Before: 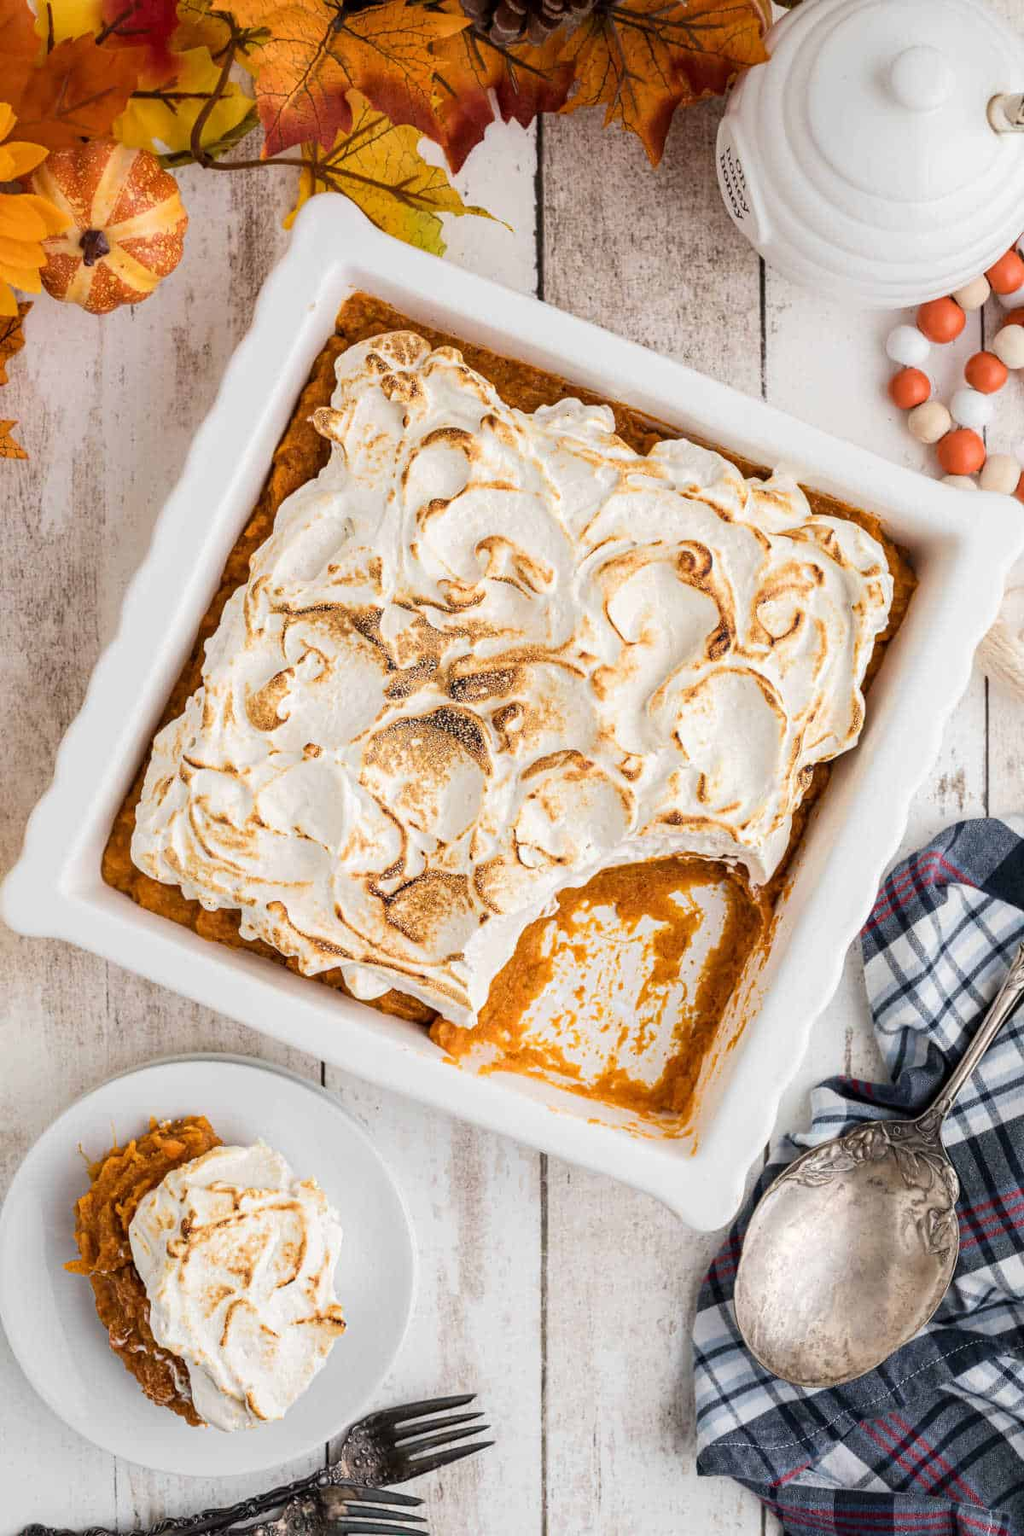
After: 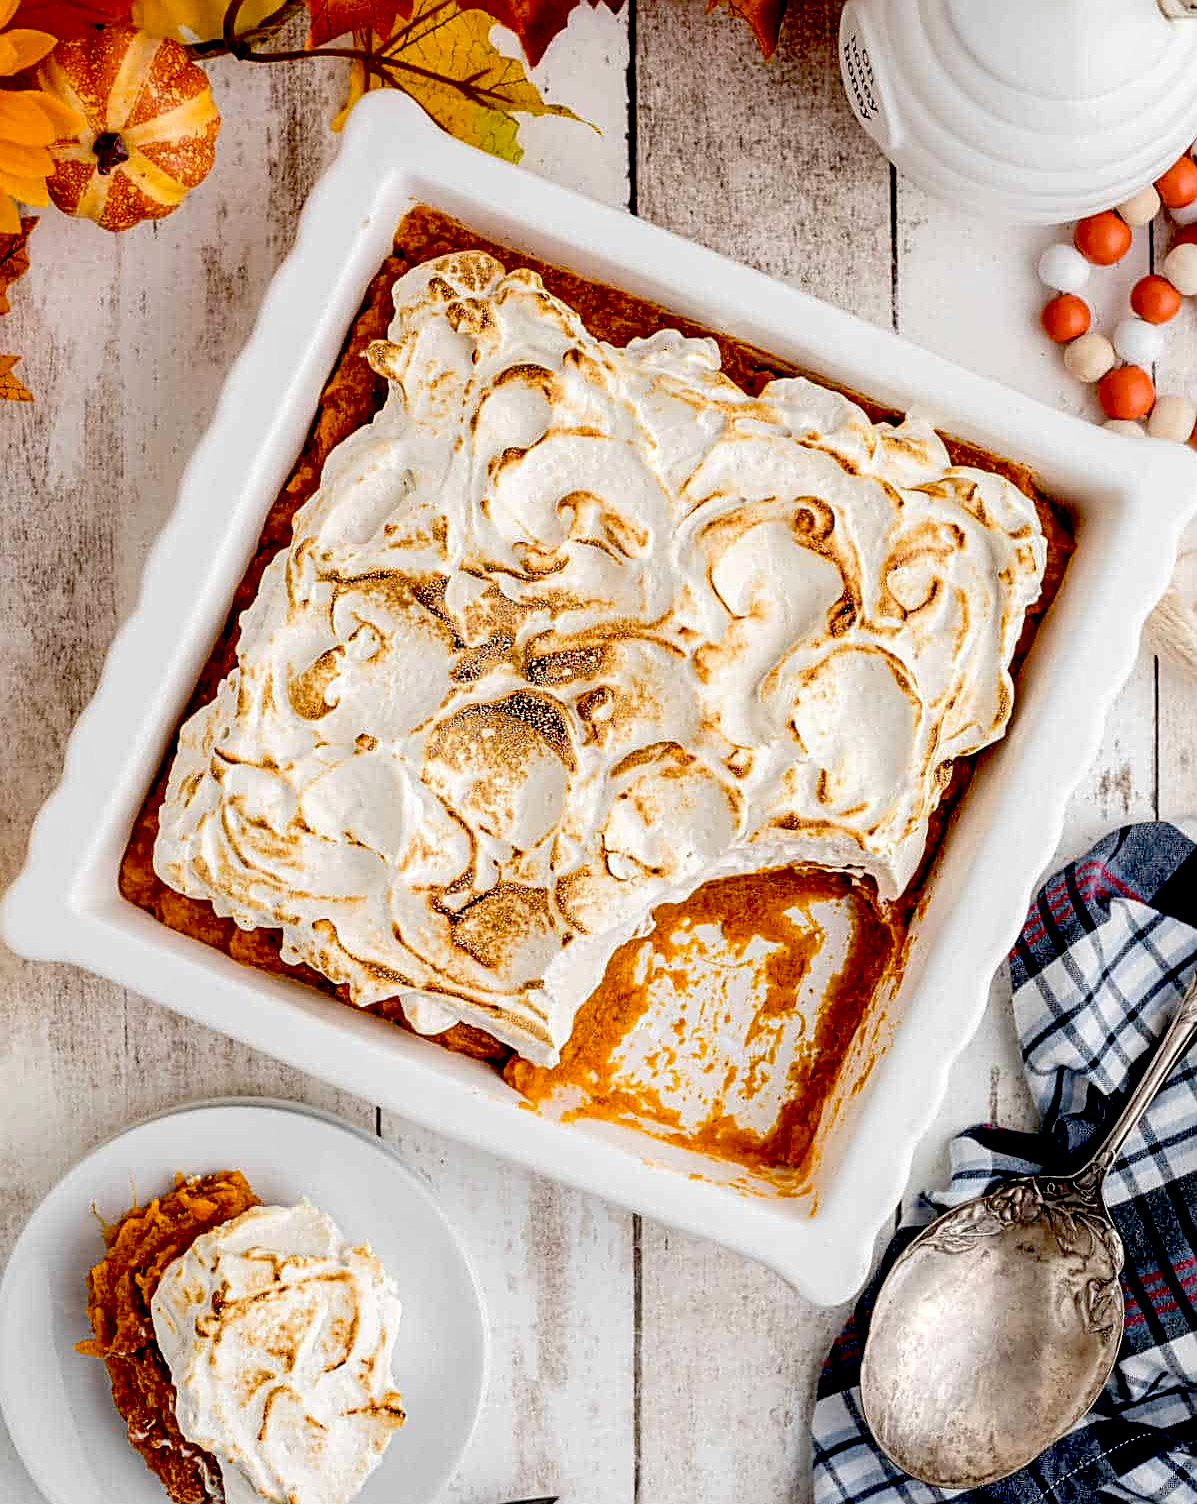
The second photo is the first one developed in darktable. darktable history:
exposure: black level correction 0.056, compensate highlight preservation false
crop: top 7.625%, bottom 8.027%
sharpen: on, module defaults
local contrast: highlights 100%, shadows 100%, detail 120%, midtone range 0.2
